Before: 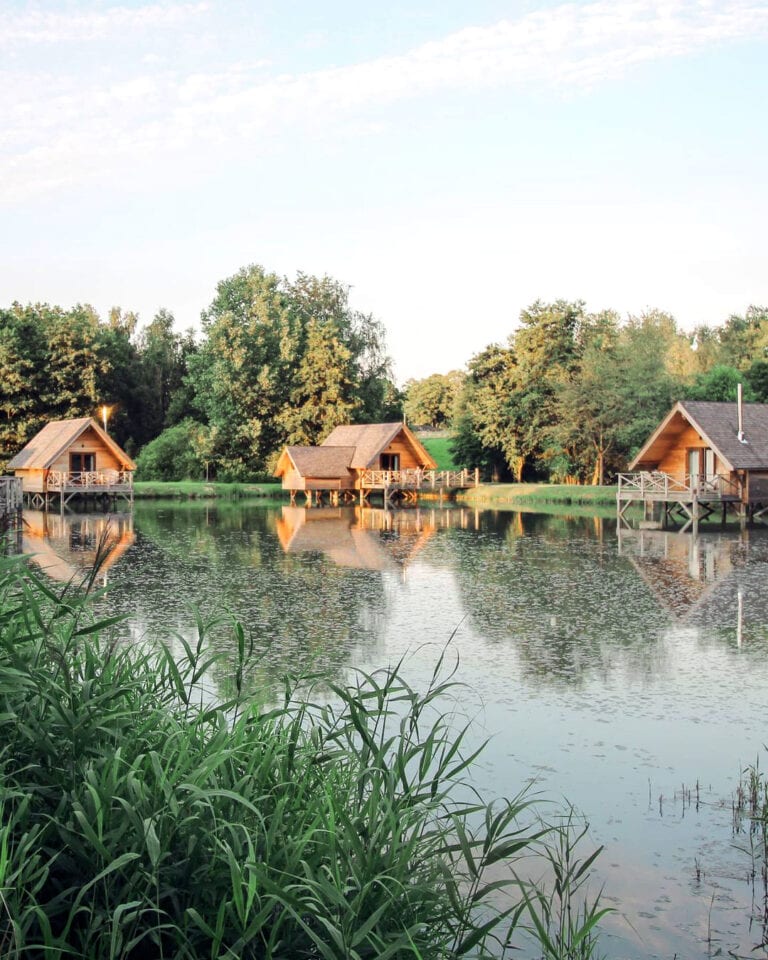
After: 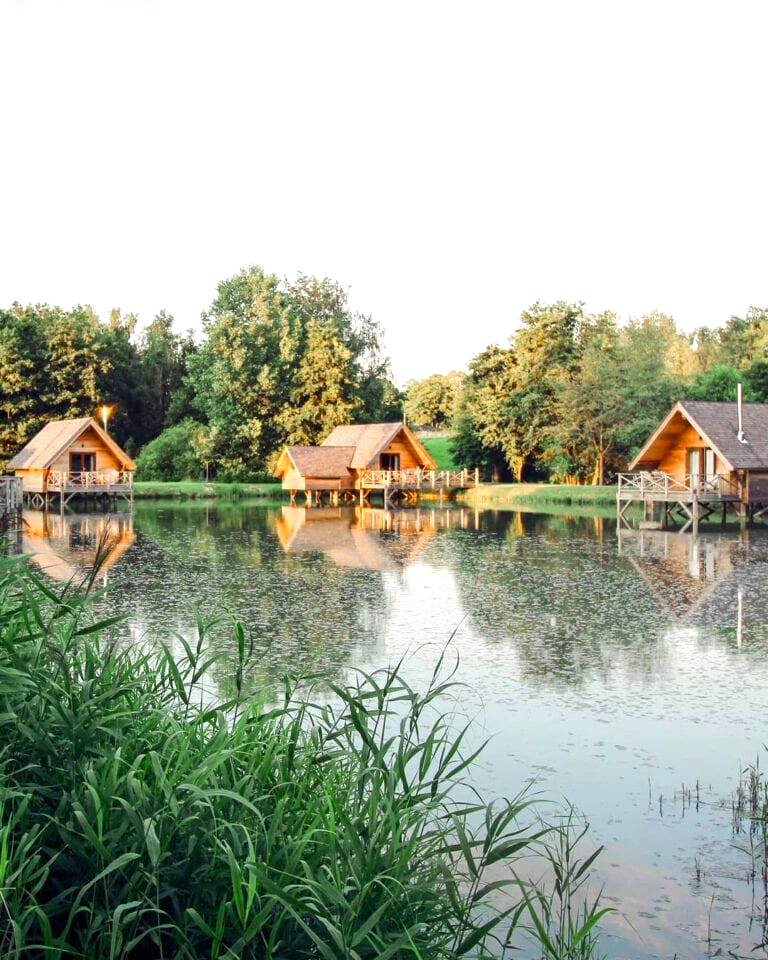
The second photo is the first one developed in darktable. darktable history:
color balance rgb: perceptual saturation grading › global saturation 25.149%, perceptual saturation grading › highlights -28.346%, perceptual saturation grading › shadows 33.352%, perceptual brilliance grading › global brilliance 9.765%
